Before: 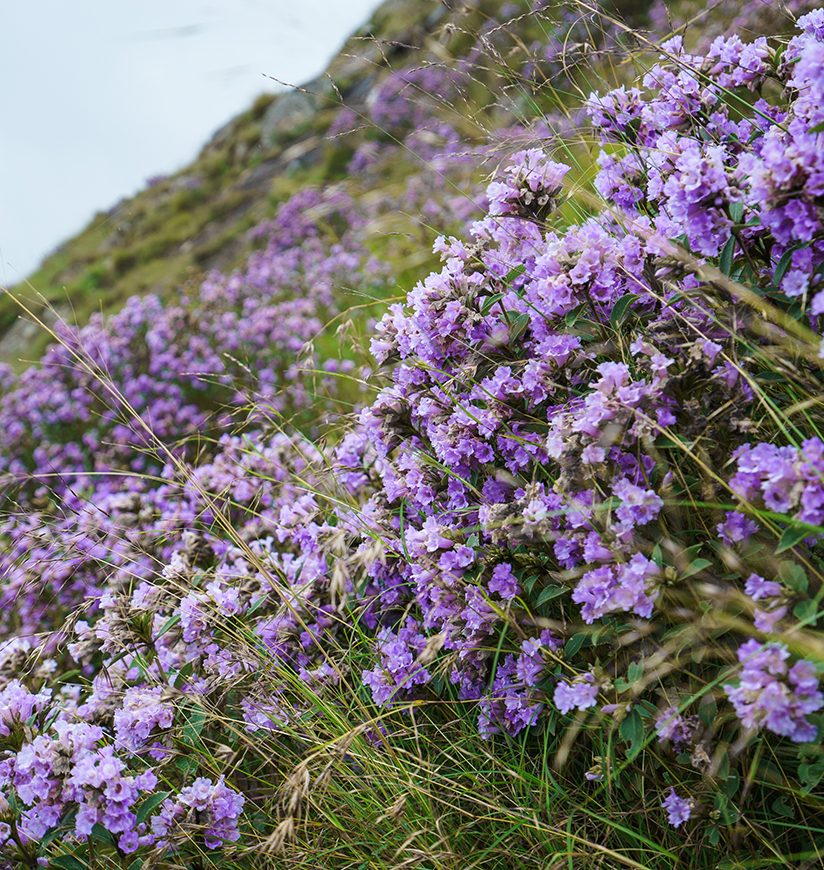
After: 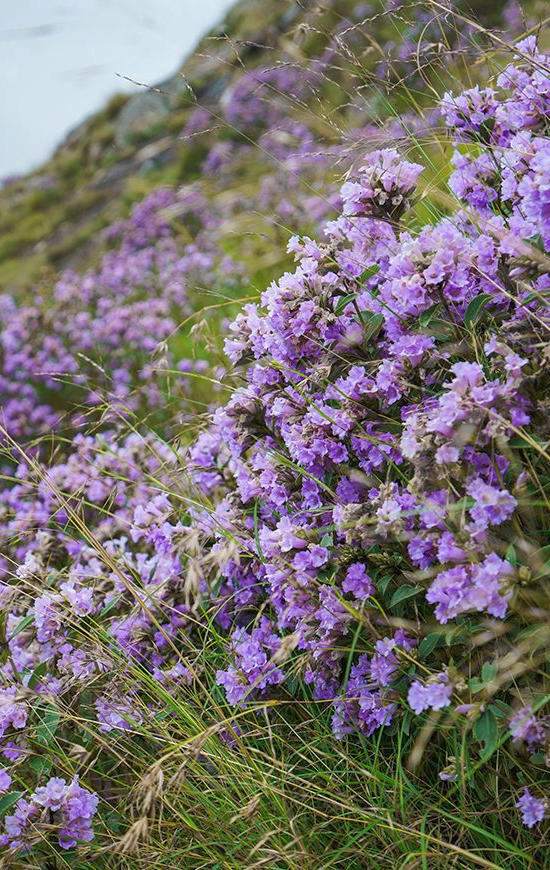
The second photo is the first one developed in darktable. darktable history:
crop and rotate: left 17.732%, right 15.423%
shadows and highlights: on, module defaults
